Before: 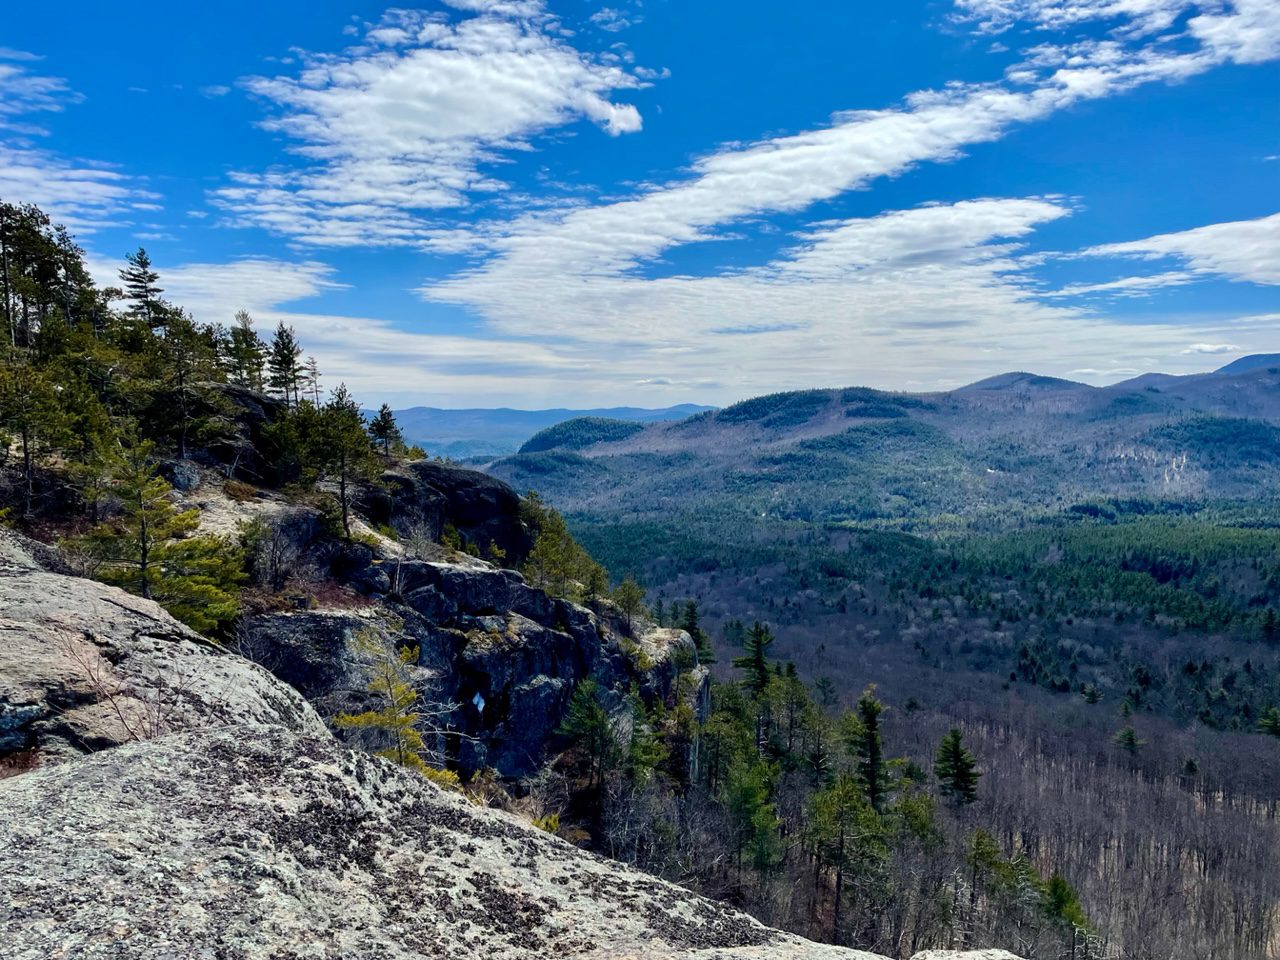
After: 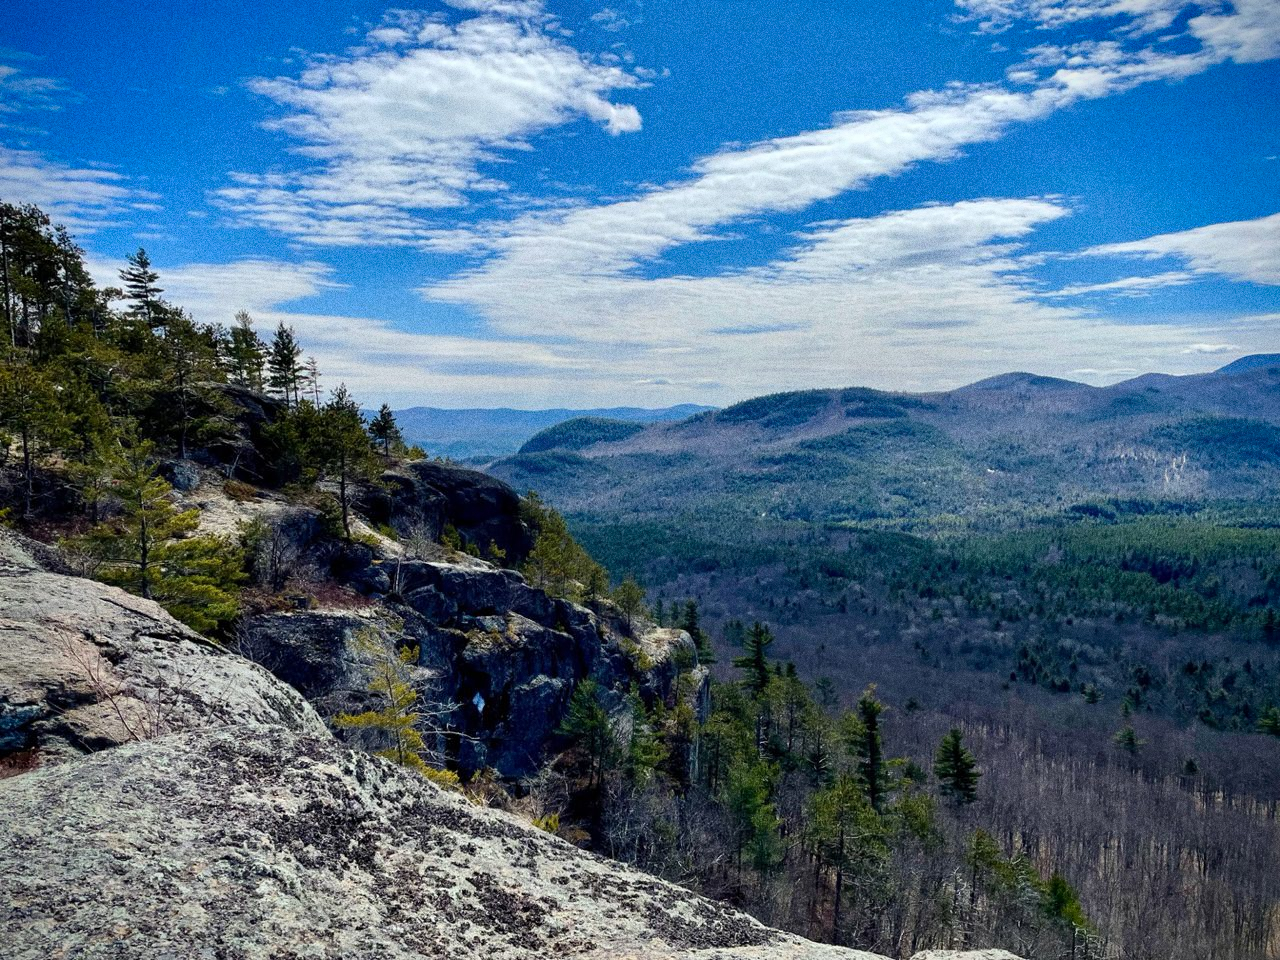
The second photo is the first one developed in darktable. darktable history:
grain: coarseness 0.09 ISO, strength 40%
vignetting: fall-off start 88.53%, fall-off radius 44.2%, saturation 0.376, width/height ratio 1.161
